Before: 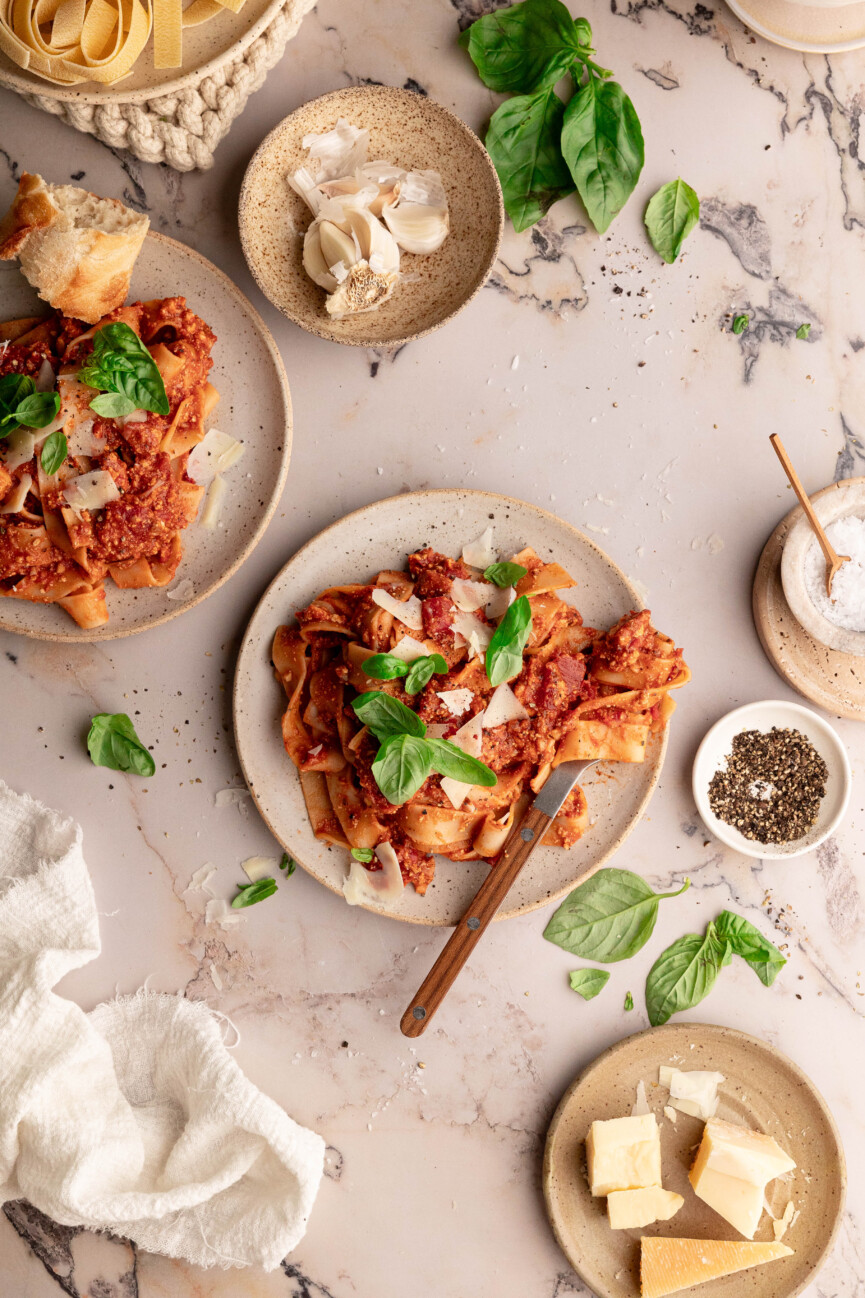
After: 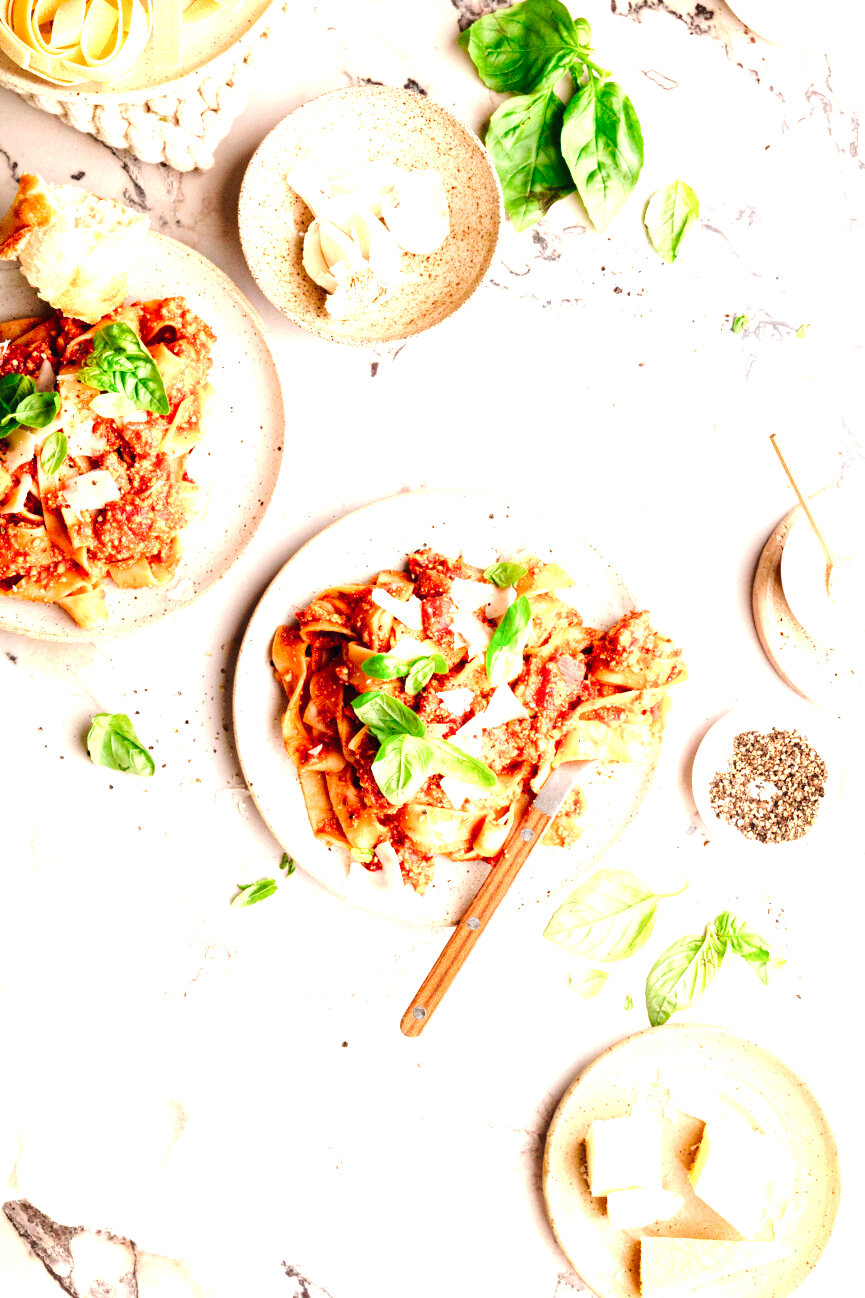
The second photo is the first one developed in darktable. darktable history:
tone curve: curves: ch0 [(0, 0) (0.037, 0.025) (0.131, 0.093) (0.275, 0.256) (0.476, 0.517) (0.607, 0.667) (0.691, 0.745) (0.789, 0.836) (0.911, 0.925) (0.997, 0.995)]; ch1 [(0, 0) (0.301, 0.3) (0.444, 0.45) (0.493, 0.495) (0.507, 0.503) (0.534, 0.533) (0.582, 0.58) (0.658, 0.693) (0.746, 0.77) (1, 1)]; ch2 [(0, 0) (0.246, 0.233) (0.36, 0.352) (0.415, 0.418) (0.476, 0.492) (0.502, 0.504) (0.525, 0.518) (0.539, 0.544) (0.586, 0.602) (0.634, 0.651) (0.706, 0.727) (0.853, 0.852) (1, 0.951)], preserve colors none
exposure: black level correction 0, exposure 2.109 EV, compensate exposure bias true, compensate highlight preservation false
